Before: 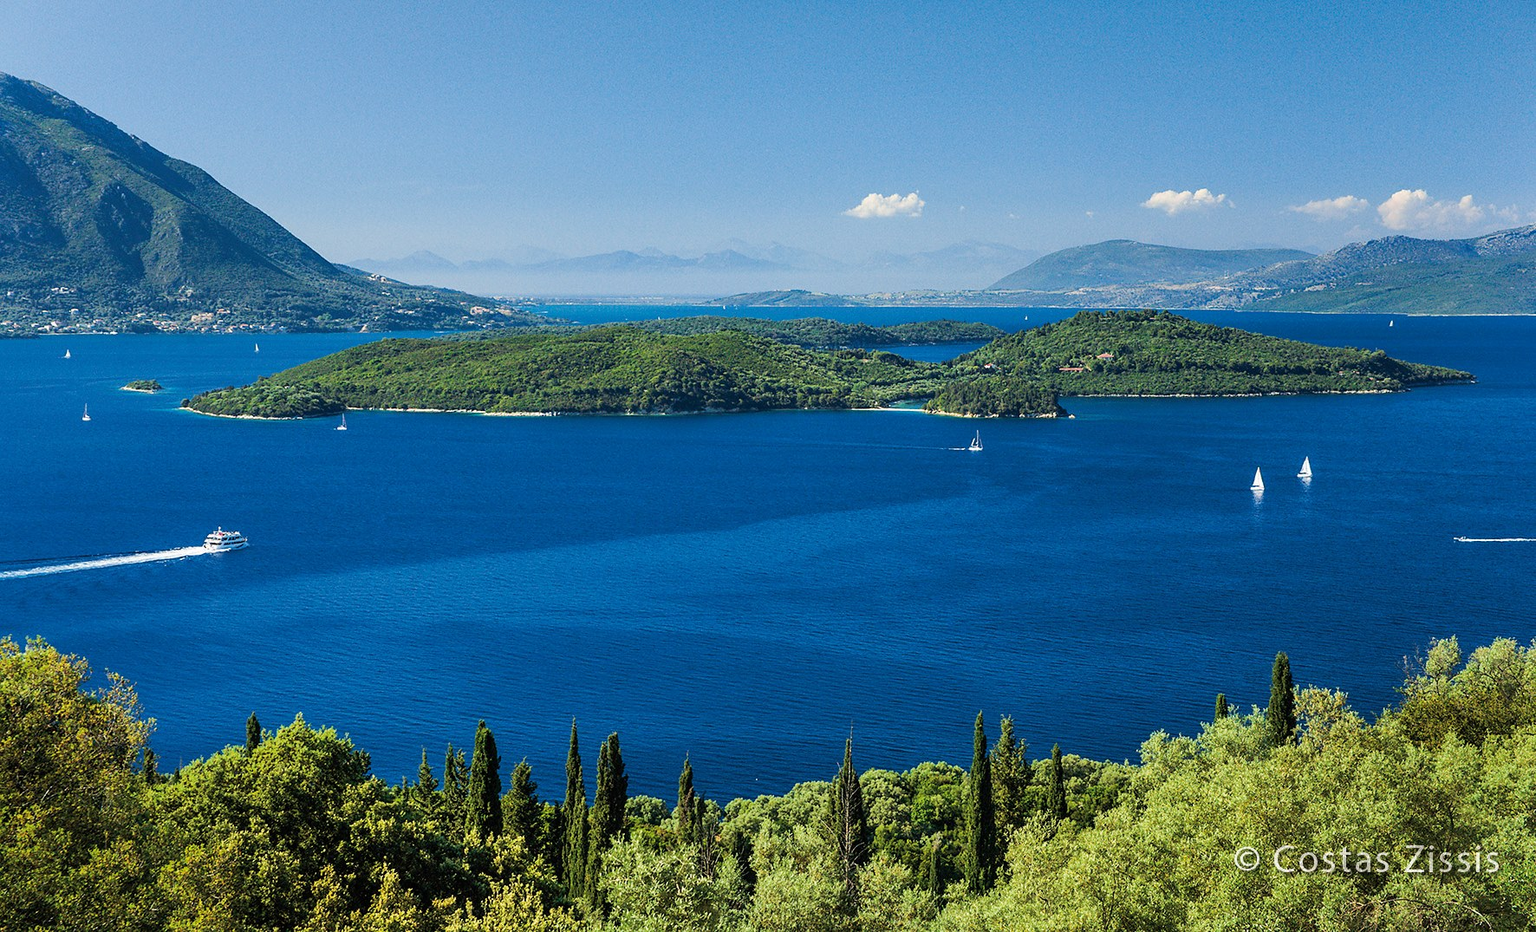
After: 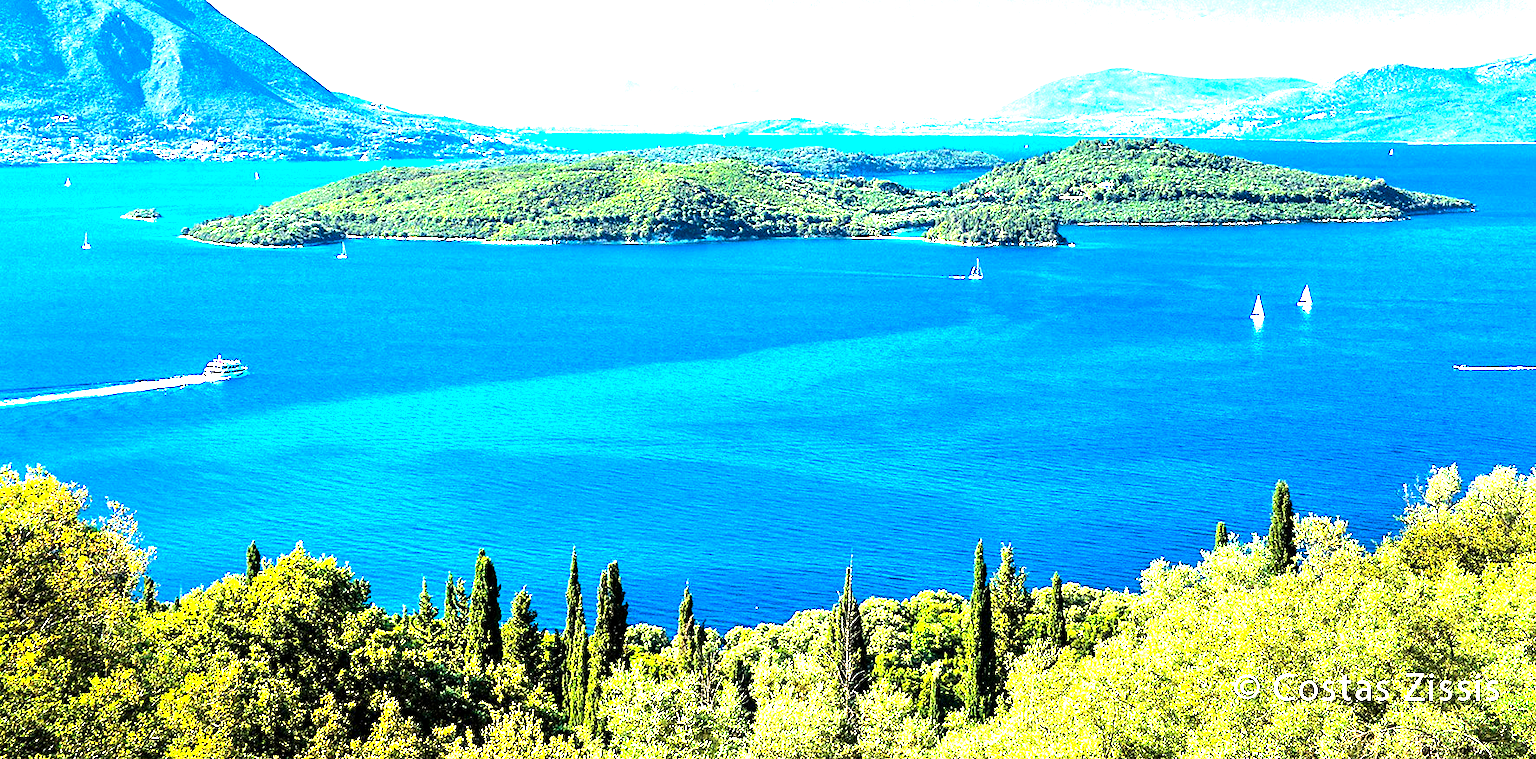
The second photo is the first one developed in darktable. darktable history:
tone equalizer: -8 EV 0.001 EV, -7 EV -0.002 EV, -6 EV 0.002 EV, -5 EV -0.03 EV, -4 EV -0.116 EV, -3 EV -0.169 EV, -2 EV 0.24 EV, -1 EV 0.702 EV, +0 EV 0.493 EV
exposure: black level correction 0, exposure 1.7 EV, compensate exposure bias true, compensate highlight preservation false
color balance: lift [0.991, 1, 1, 1], gamma [0.996, 1, 1, 1], input saturation 98.52%, contrast 20.34%, output saturation 103.72%
crop and rotate: top 18.507%
